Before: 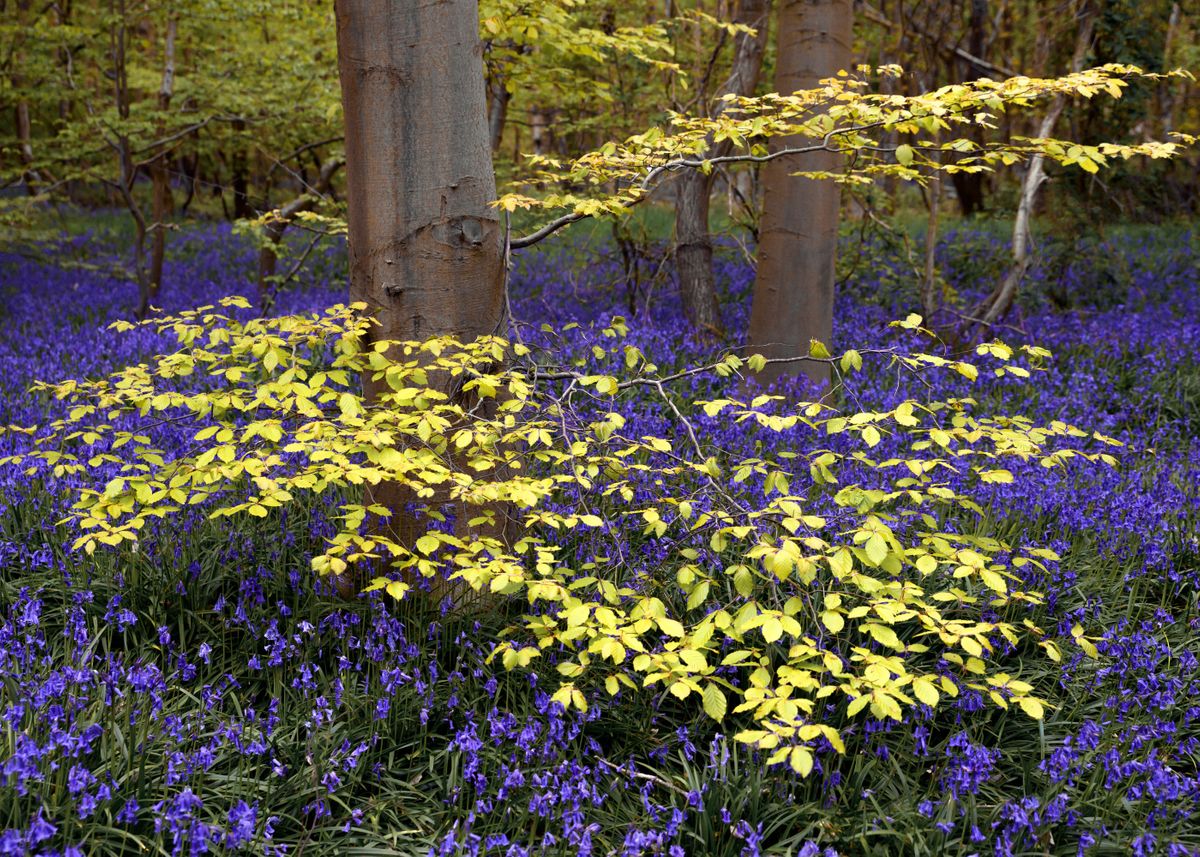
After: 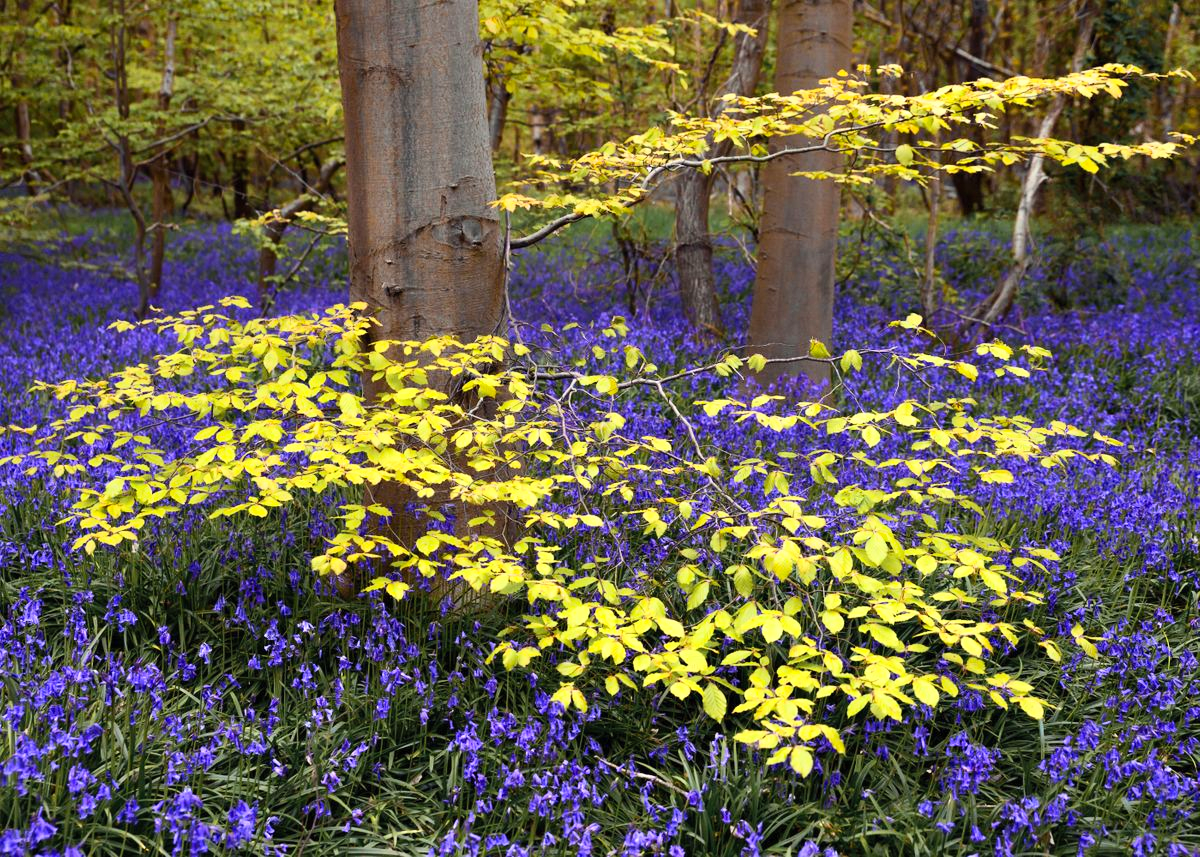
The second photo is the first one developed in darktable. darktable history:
color correction: highlights a* -0.123, highlights b* 0.143
contrast brightness saturation: contrast 0.197, brightness 0.166, saturation 0.217
tone equalizer: mask exposure compensation -0.491 EV
